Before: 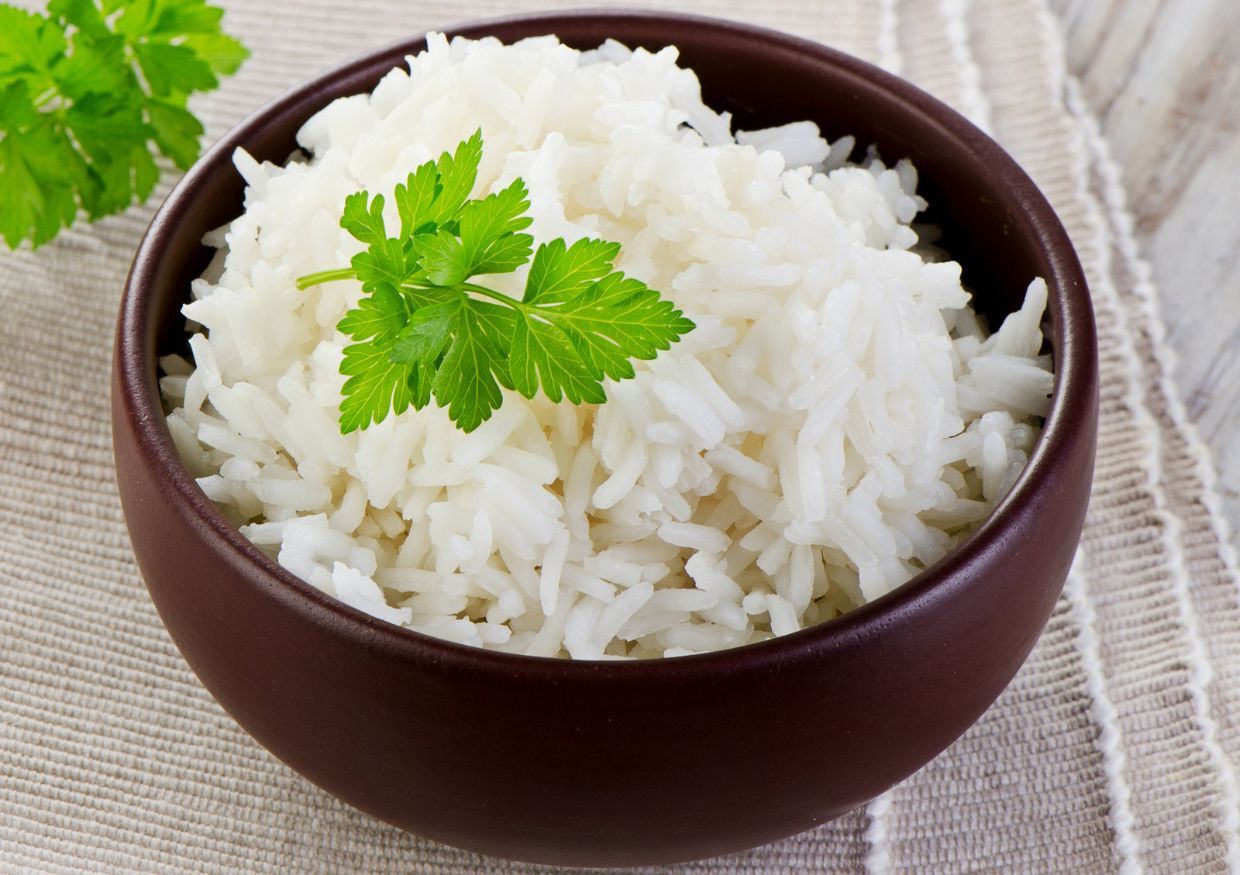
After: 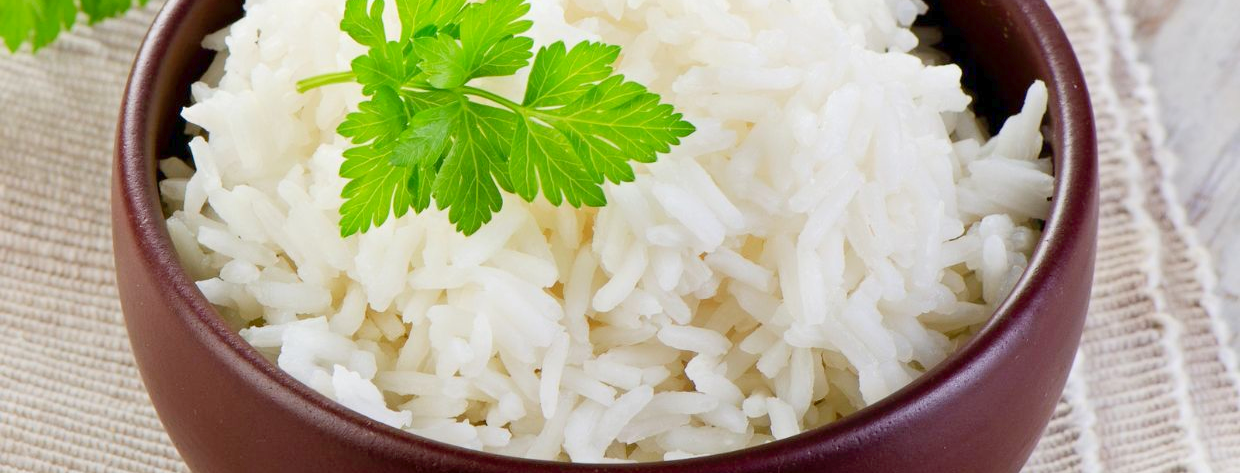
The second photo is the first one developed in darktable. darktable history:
crop and rotate: top 22.578%, bottom 23.343%
levels: levels [0, 0.445, 1]
